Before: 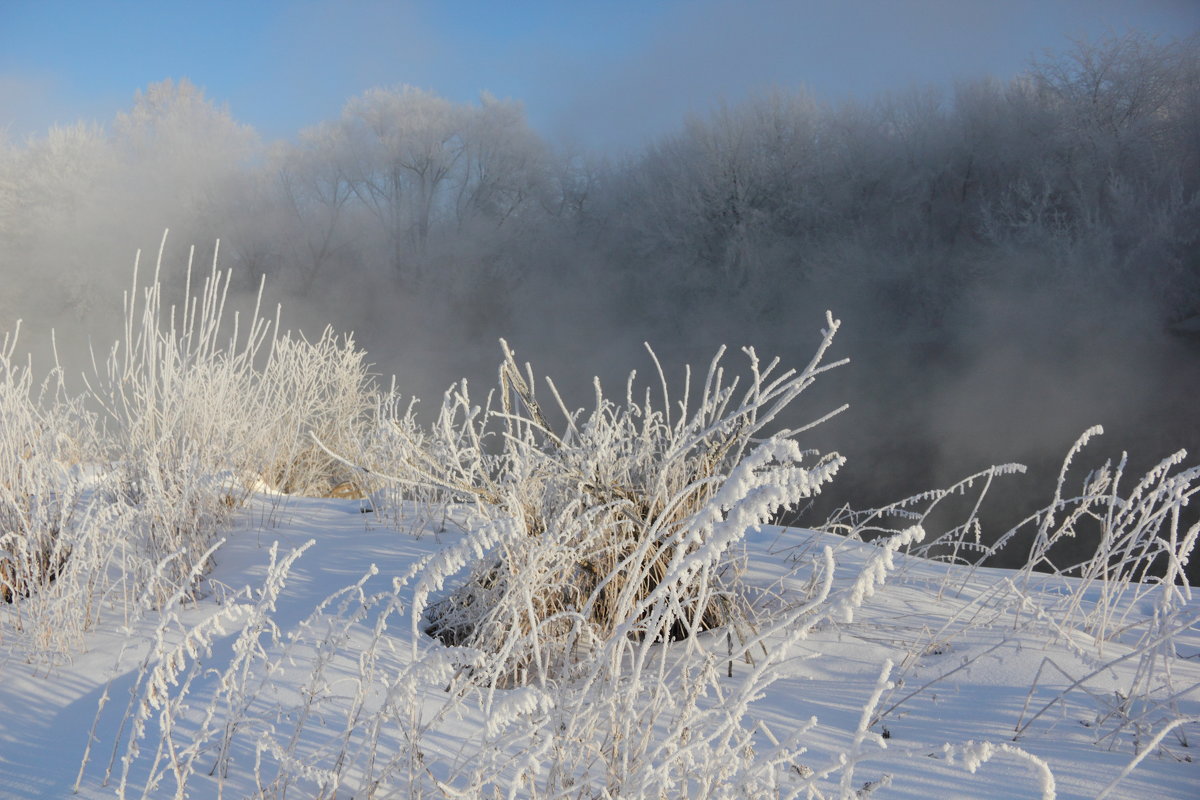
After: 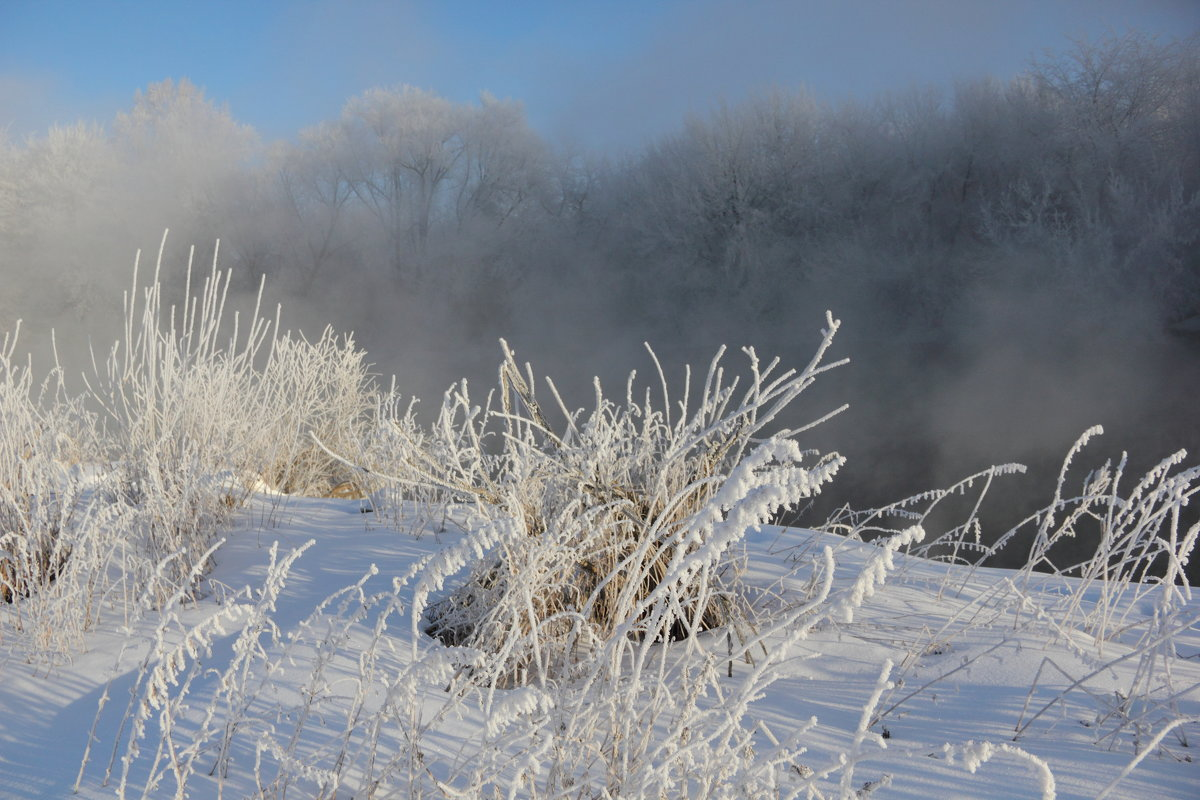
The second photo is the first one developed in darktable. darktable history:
shadows and highlights: shadows 20.86, highlights -37.4, soften with gaussian
